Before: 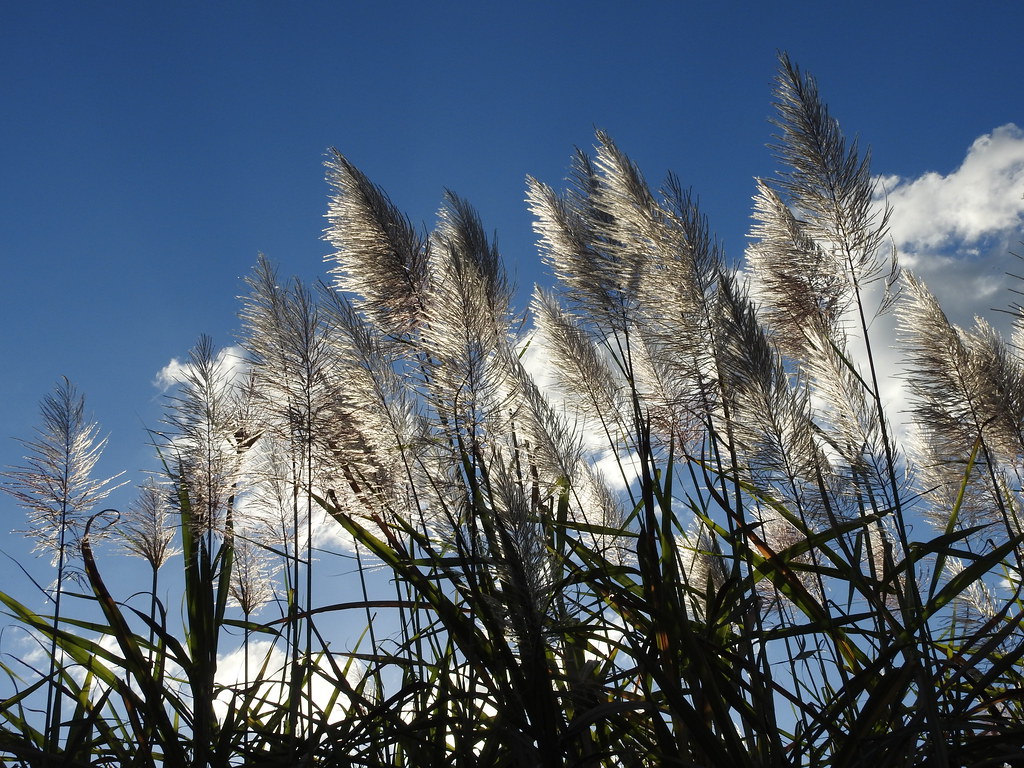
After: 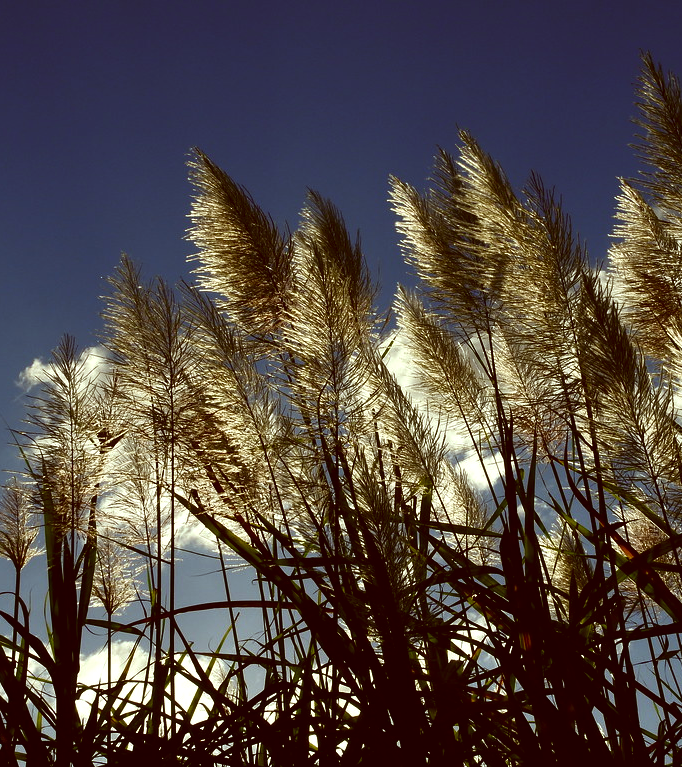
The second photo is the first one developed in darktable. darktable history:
color correction: highlights a* -5.94, highlights b* 9.48, shadows a* 10.12, shadows b* 23.94
exposure: exposure 0.161 EV, compensate highlight preservation false
crop and rotate: left 13.409%, right 19.924%
contrast brightness saturation: brightness -0.25, saturation 0.2
